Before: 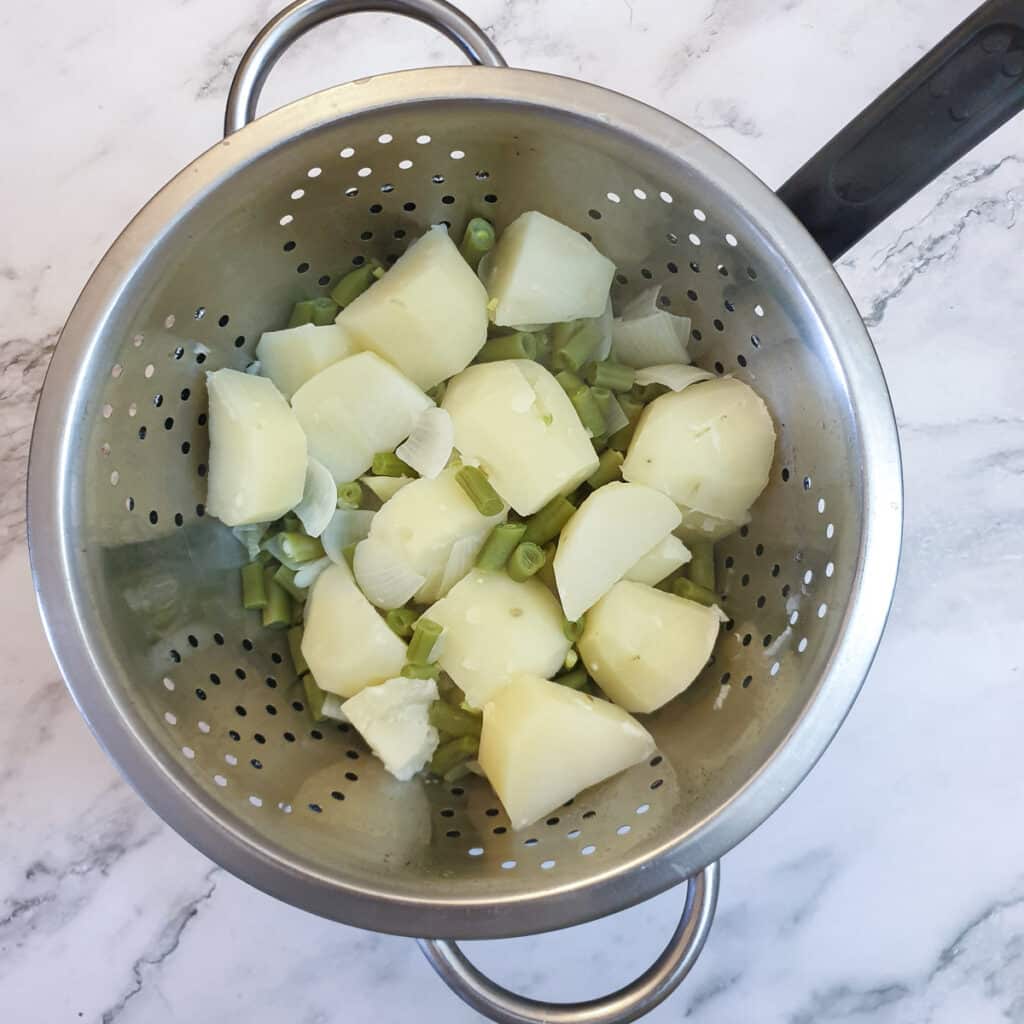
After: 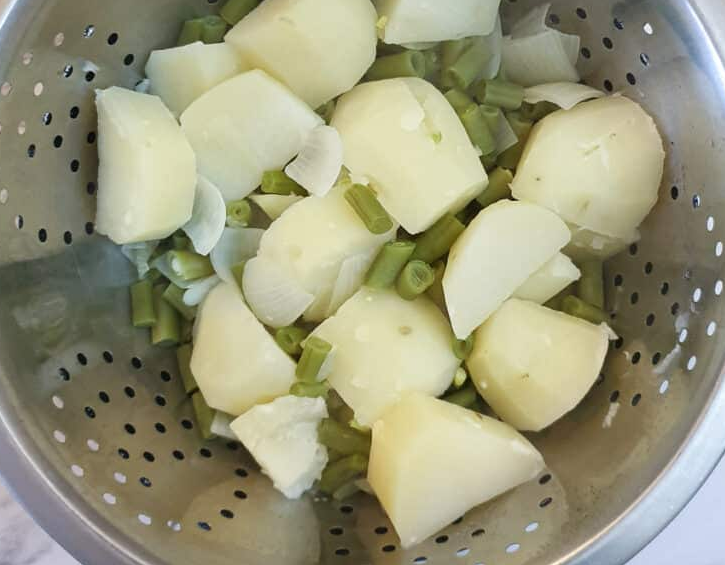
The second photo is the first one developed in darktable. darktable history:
crop: left 10.922%, top 27.56%, right 18.243%, bottom 17.22%
